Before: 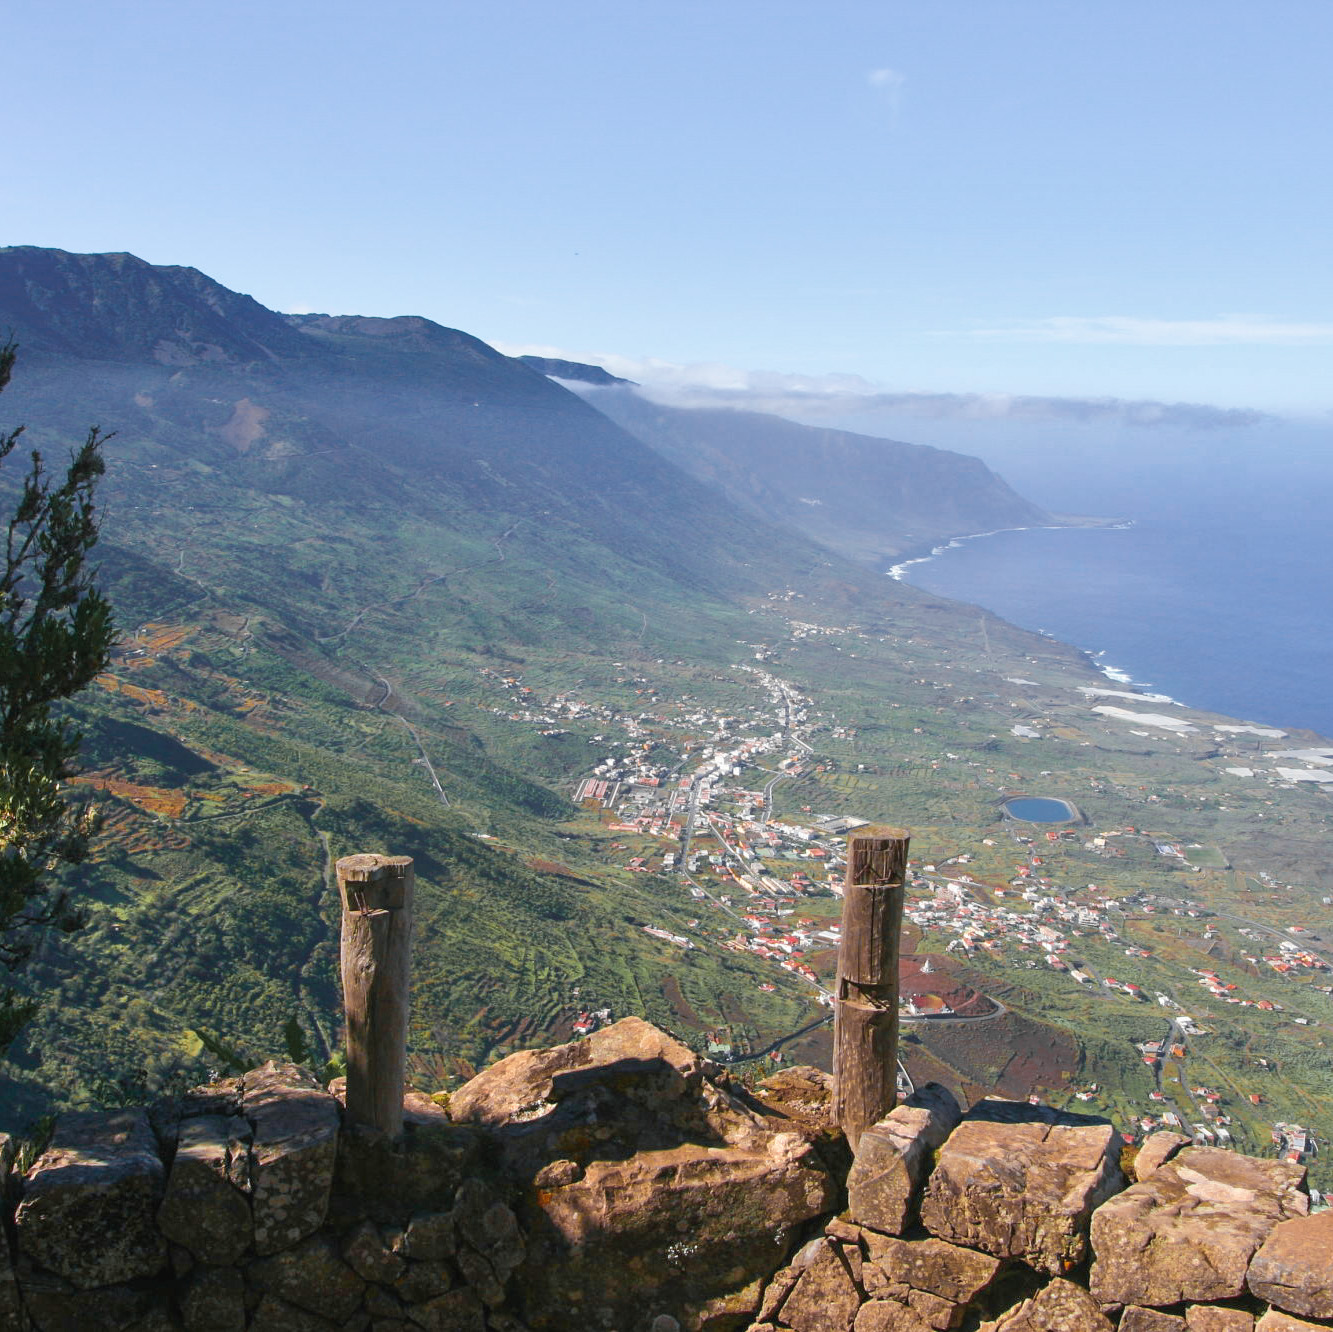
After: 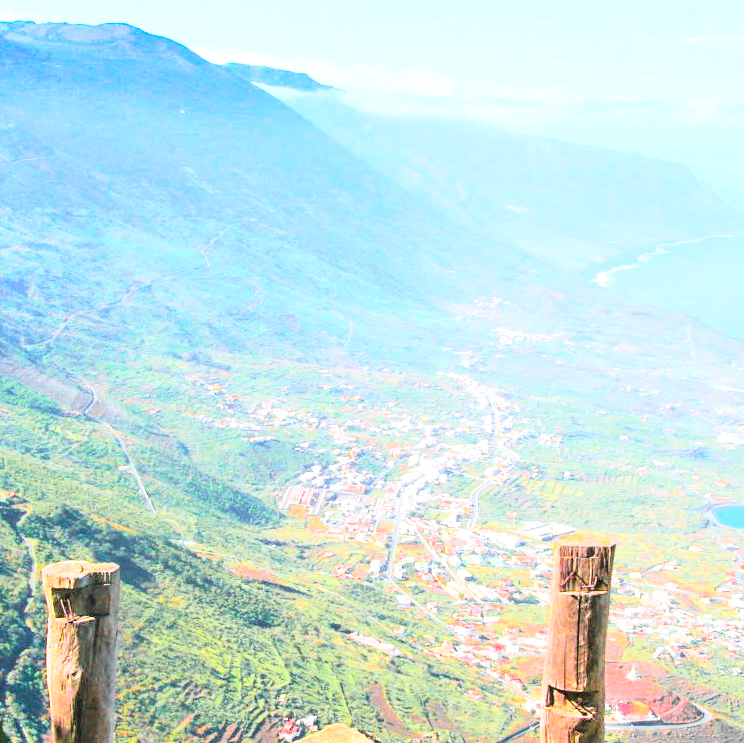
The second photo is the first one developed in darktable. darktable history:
tone curve: curves: ch0 [(0, 0) (0.004, 0) (0.133, 0.071) (0.325, 0.456) (0.832, 0.957) (1, 1)], color space Lab, linked channels, preserve colors none
crop and rotate: left 22.13%, top 22.054%, right 22.026%, bottom 22.102%
exposure: black level correction 0, exposure 1 EV, compensate exposure bias true, compensate highlight preservation false
